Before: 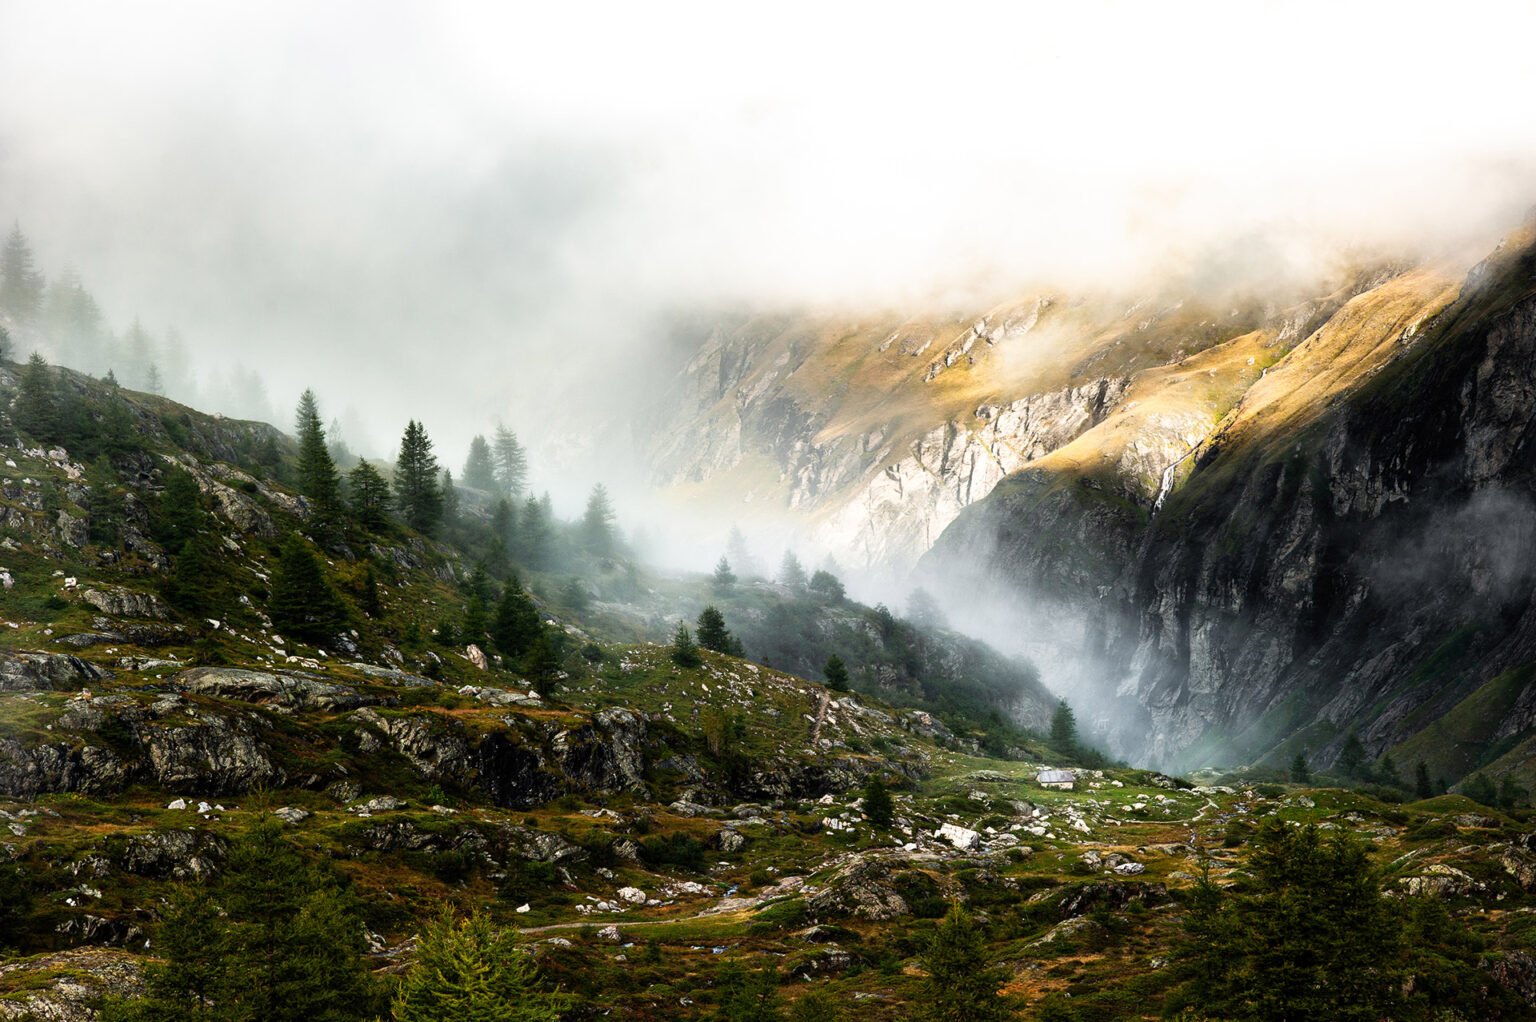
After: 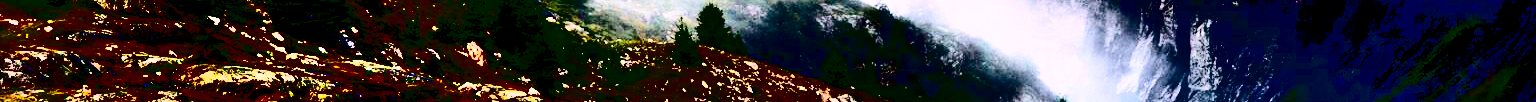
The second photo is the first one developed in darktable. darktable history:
white balance: red 1.05, blue 1.072
shadows and highlights: shadows 60, soften with gaussian
contrast brightness saturation: contrast 0.77, brightness -1, saturation 1
crop and rotate: top 59.084%, bottom 30.916%
color balance rgb: shadows lift › chroma 1%, shadows lift › hue 240.84°, highlights gain › chroma 2%, highlights gain › hue 73.2°, global offset › luminance -0.5%, perceptual saturation grading › global saturation 20%, perceptual saturation grading › highlights -25%, perceptual saturation grading › shadows 50%, global vibrance 25.26%
exposure: black level correction 0.001, exposure 0.5 EV, compensate exposure bias true, compensate highlight preservation false
tone equalizer: on, module defaults
